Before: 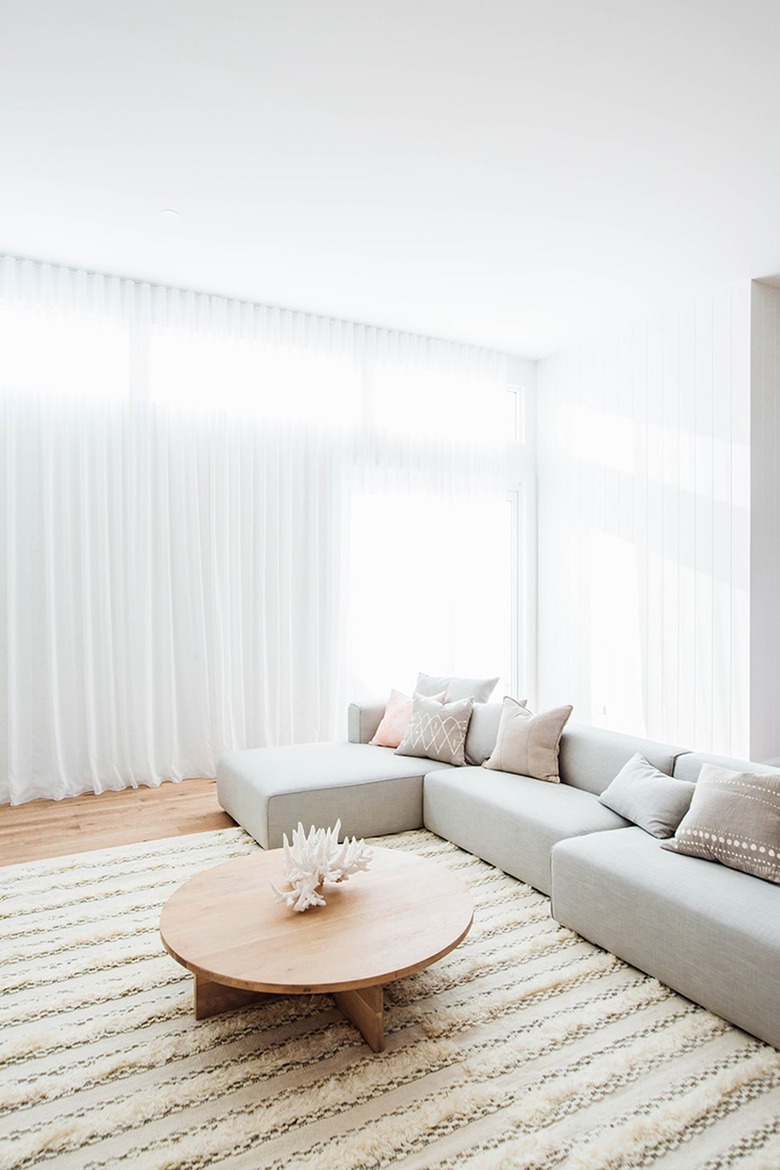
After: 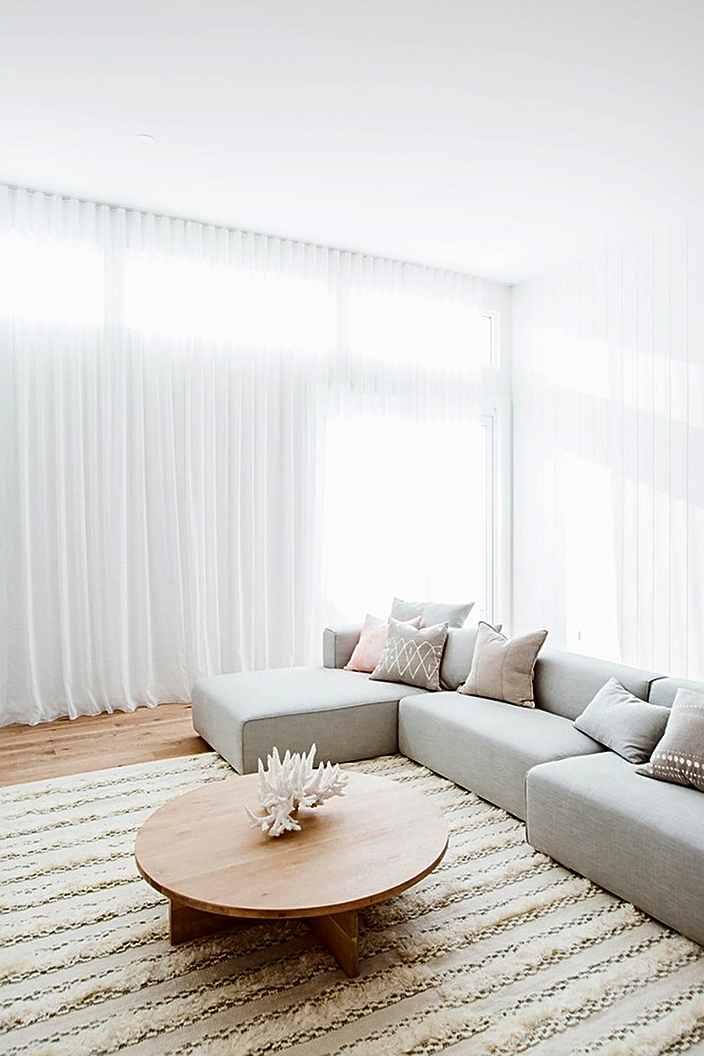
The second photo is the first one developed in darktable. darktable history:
contrast brightness saturation: contrast 0.1, brightness -0.26, saturation 0.14
sharpen: on, module defaults
crop: left 3.305%, top 6.436%, right 6.389%, bottom 3.258%
